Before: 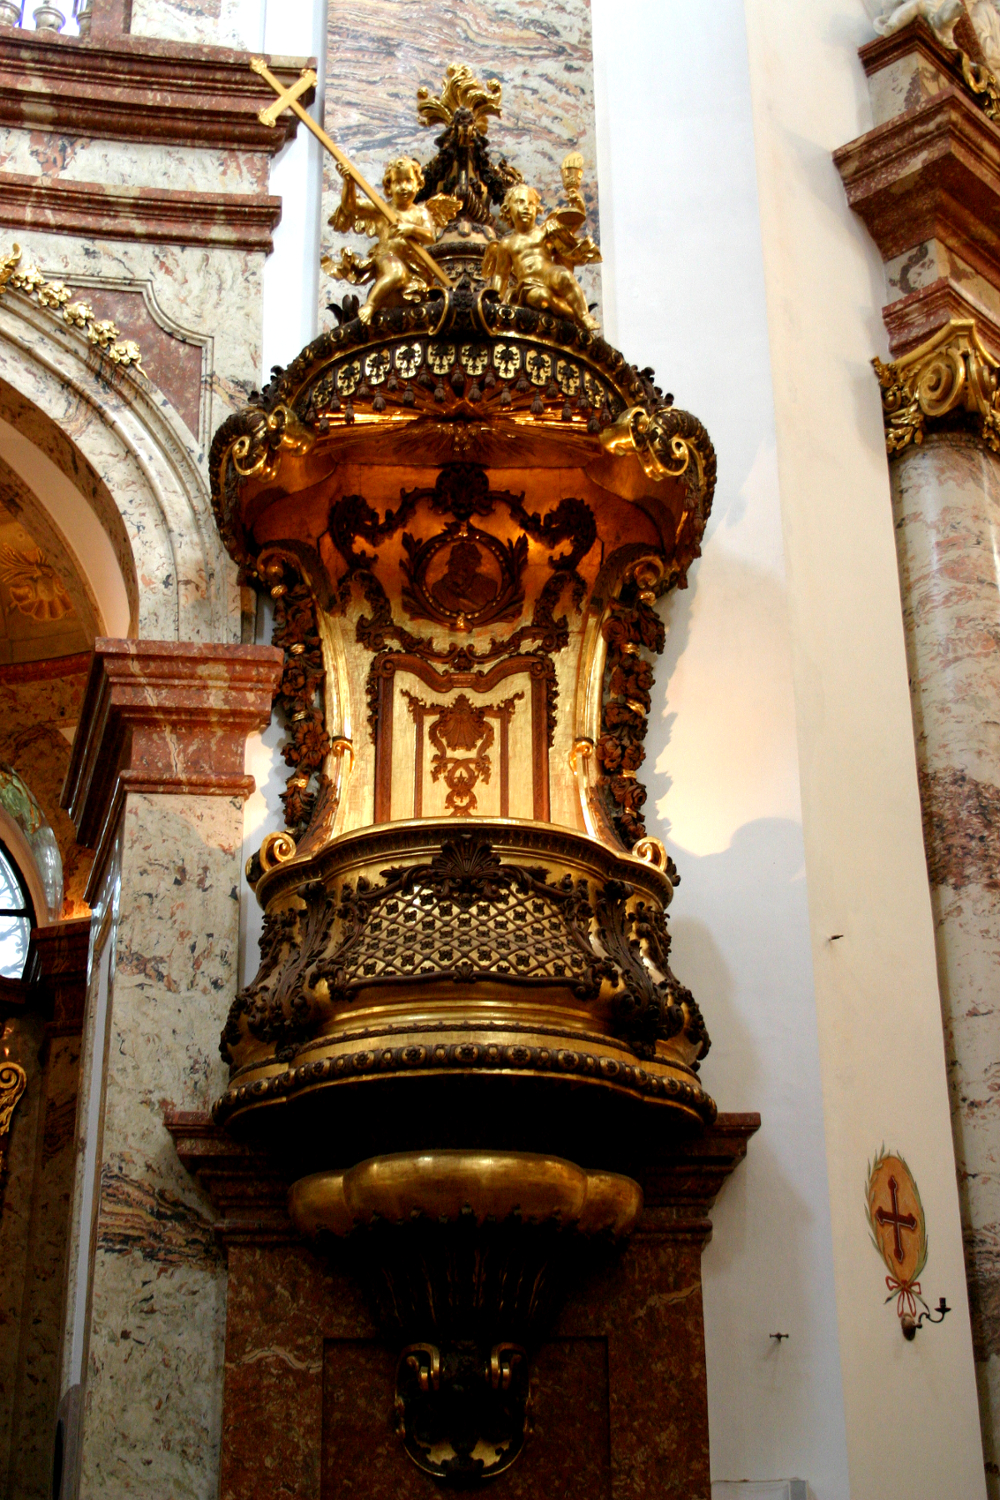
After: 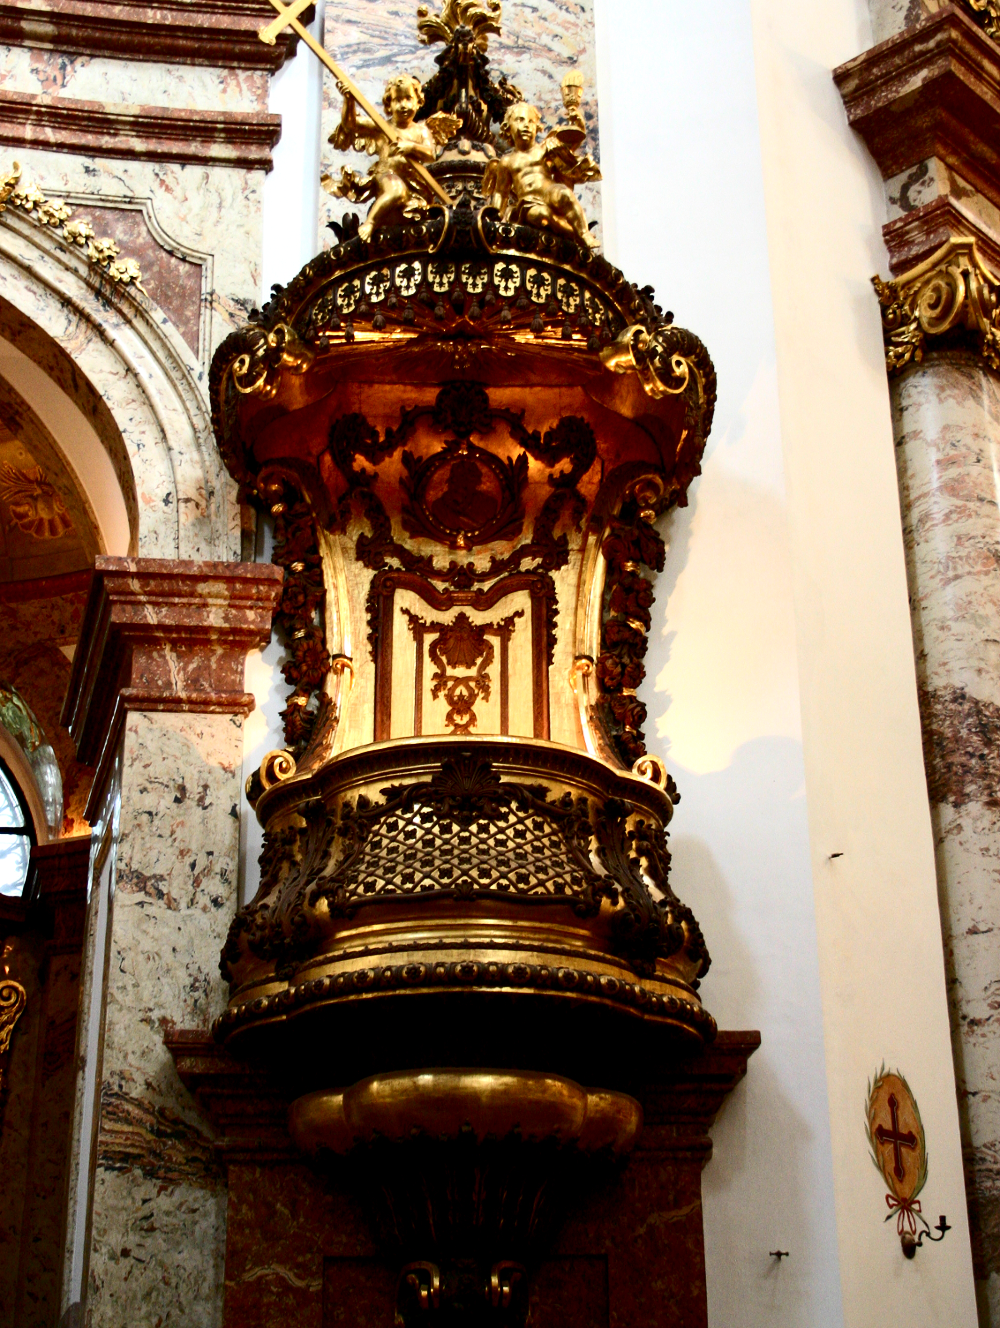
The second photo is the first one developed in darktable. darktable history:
crop and rotate: top 5.483%, bottom 5.926%
contrast brightness saturation: contrast 0.286
